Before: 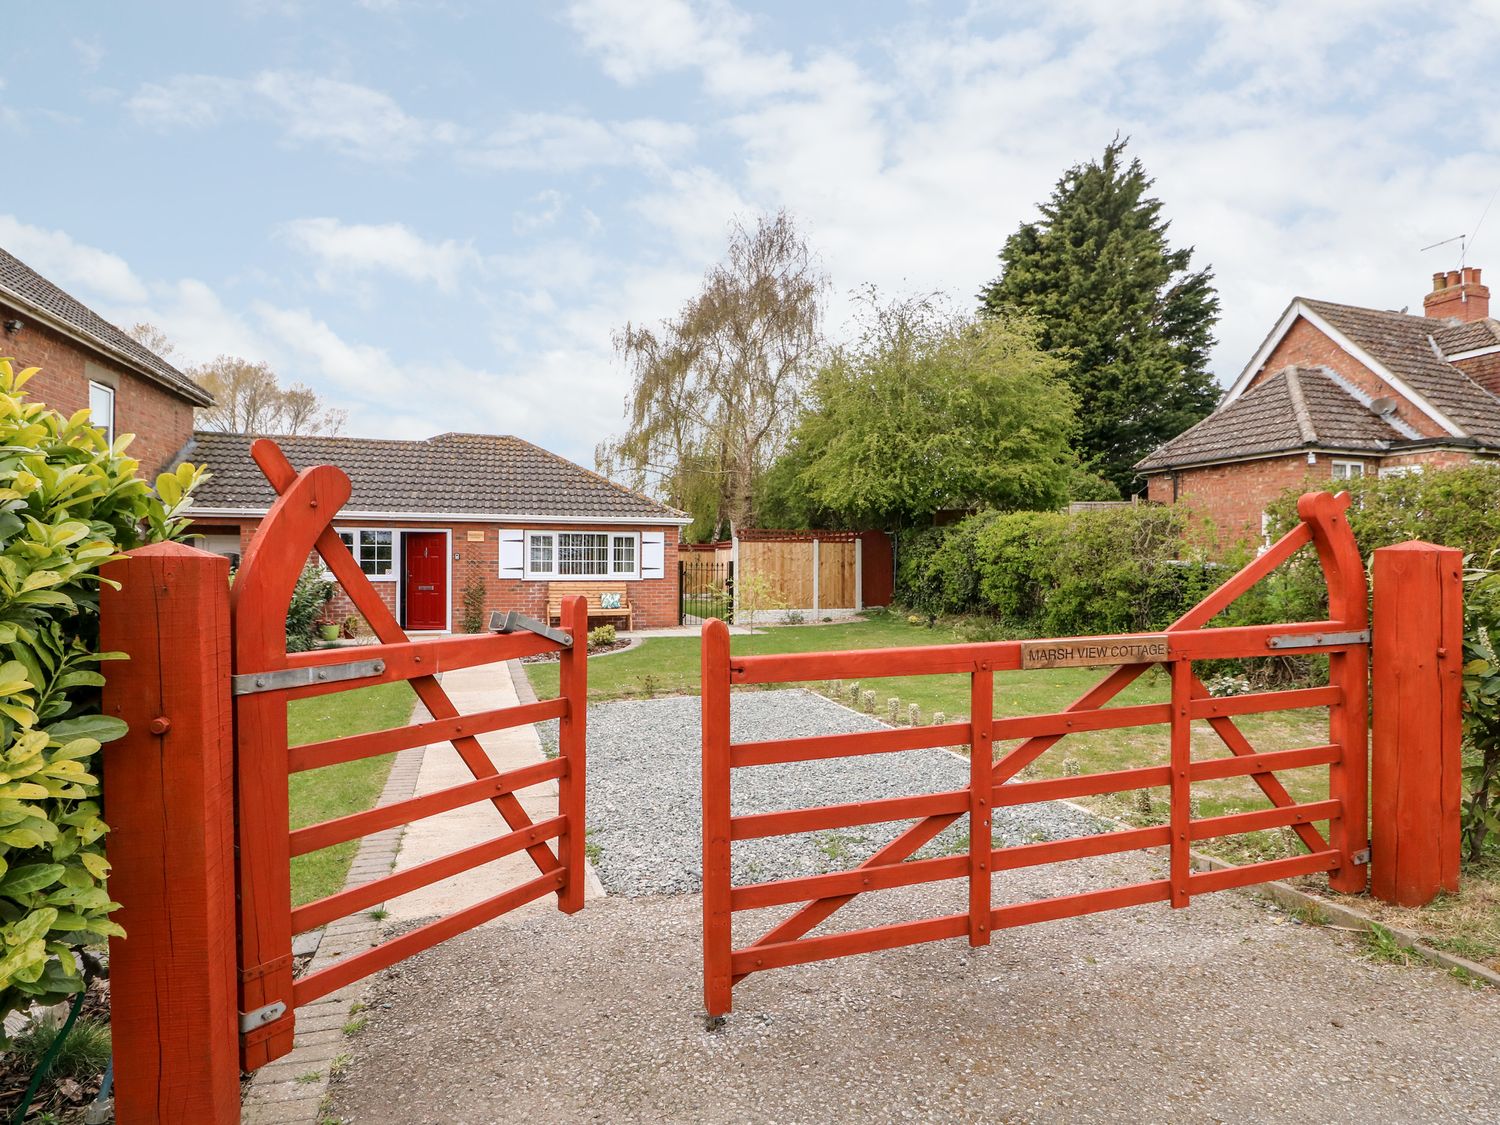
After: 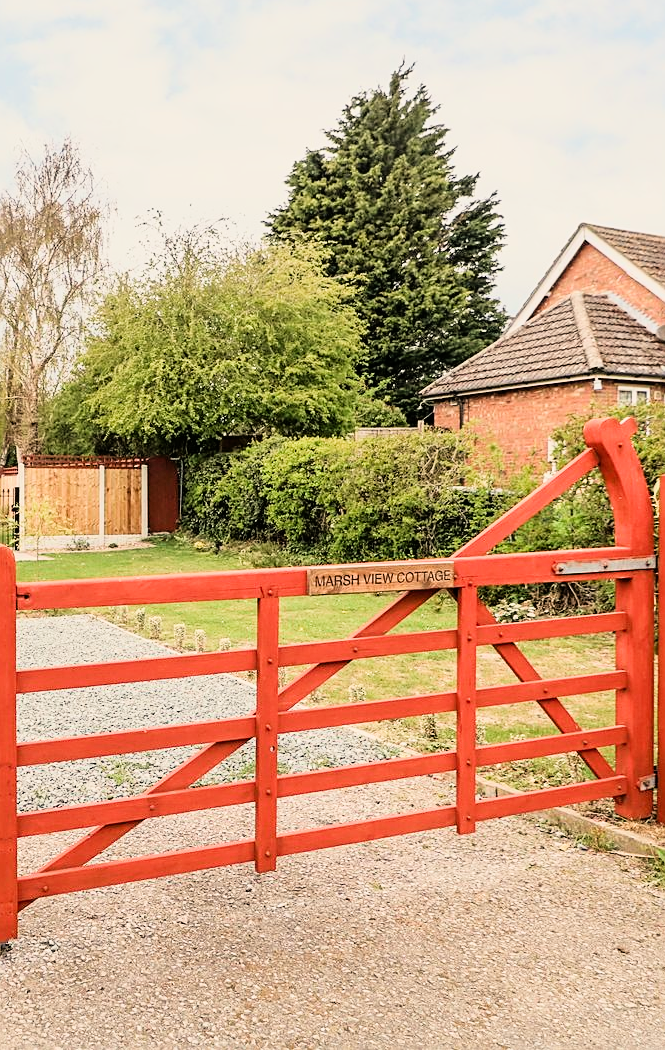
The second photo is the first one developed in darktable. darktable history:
white balance: red 1.045, blue 0.932
filmic rgb: black relative exposure -11.88 EV, white relative exposure 5.43 EV, threshold 3 EV, hardness 4.49, latitude 50%, contrast 1.14, color science v5 (2021), contrast in shadows safe, contrast in highlights safe, enable highlight reconstruction true
tone equalizer: on, module defaults
exposure: exposure 0.722 EV, compensate highlight preservation false
sharpen: on, module defaults
crop: left 47.628%, top 6.643%, right 7.874%
